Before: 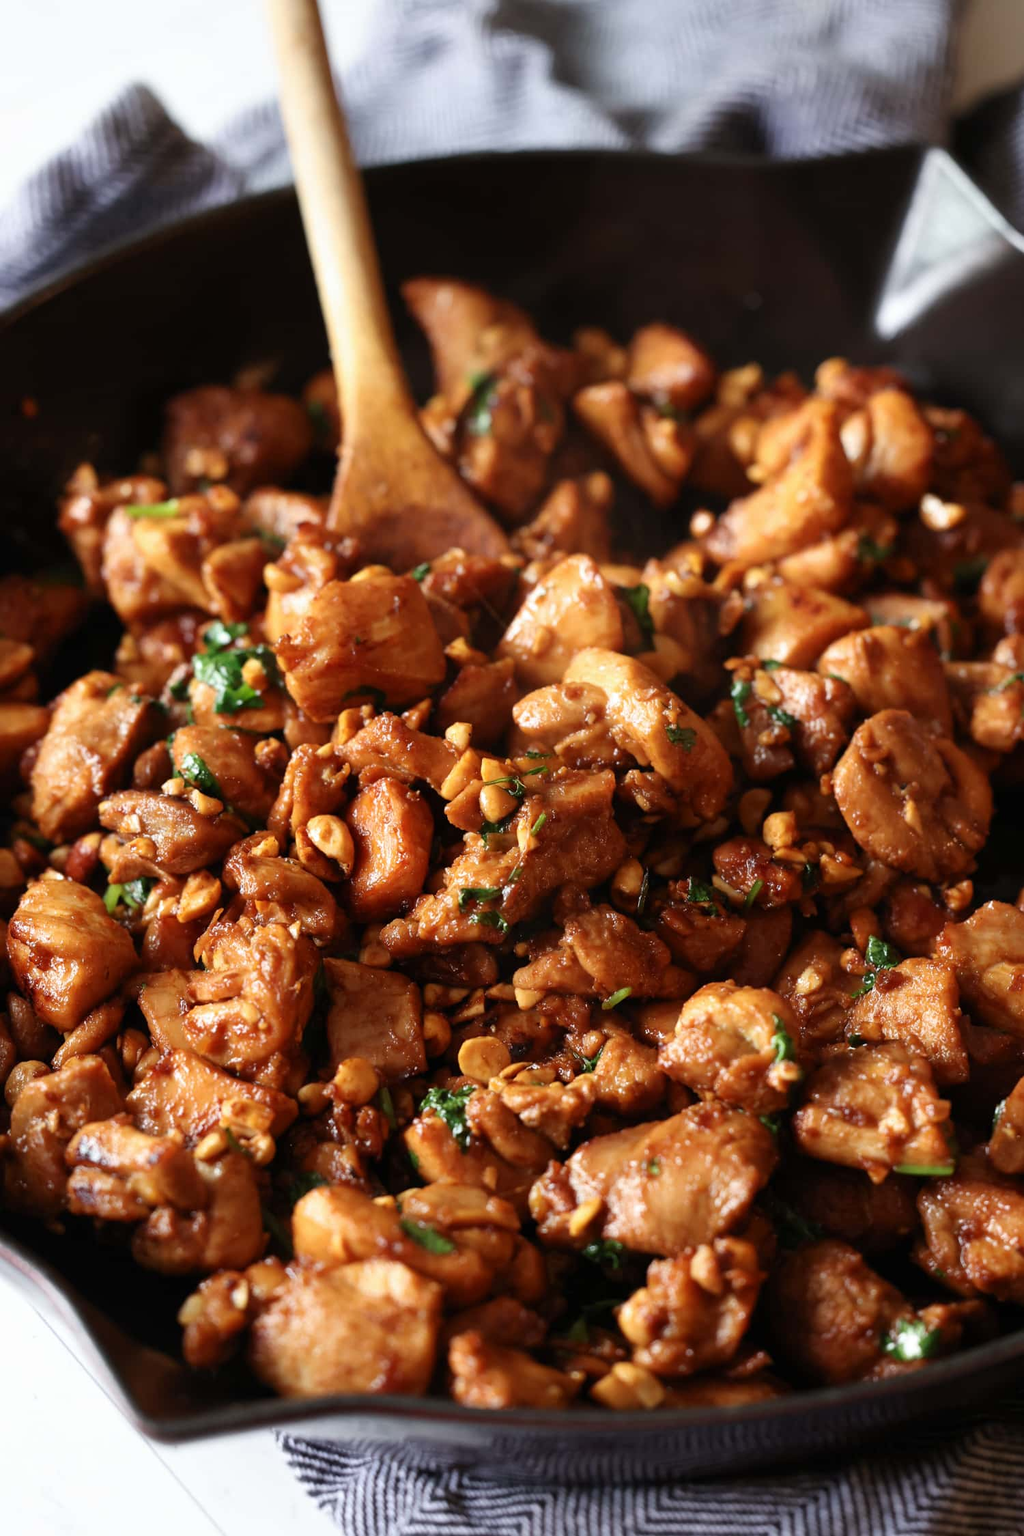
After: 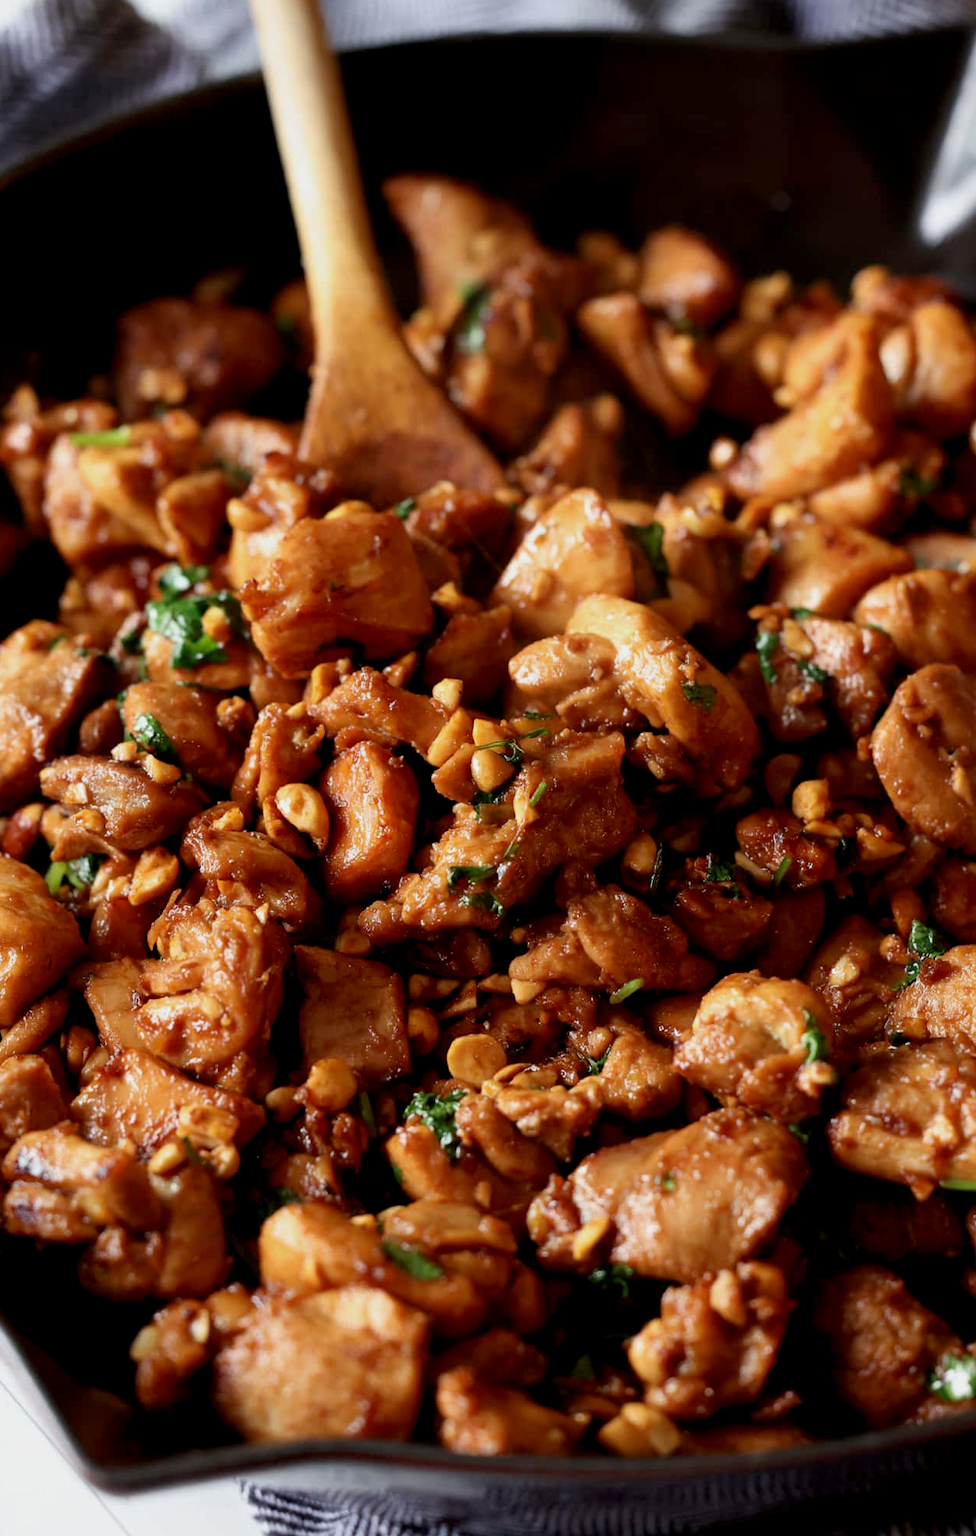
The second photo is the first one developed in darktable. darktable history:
exposure: black level correction 0.006, exposure -0.218 EV, compensate highlight preservation false
crop: left 6.2%, top 8.017%, right 9.541%, bottom 3.627%
